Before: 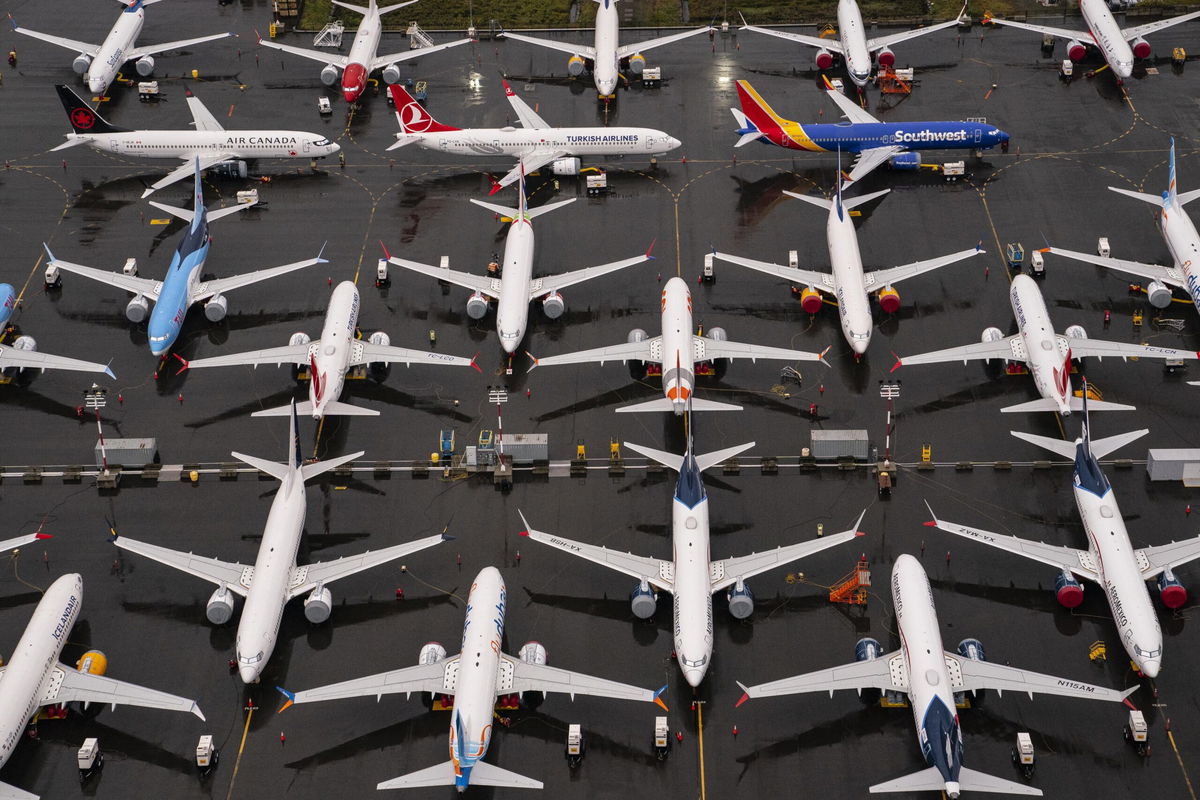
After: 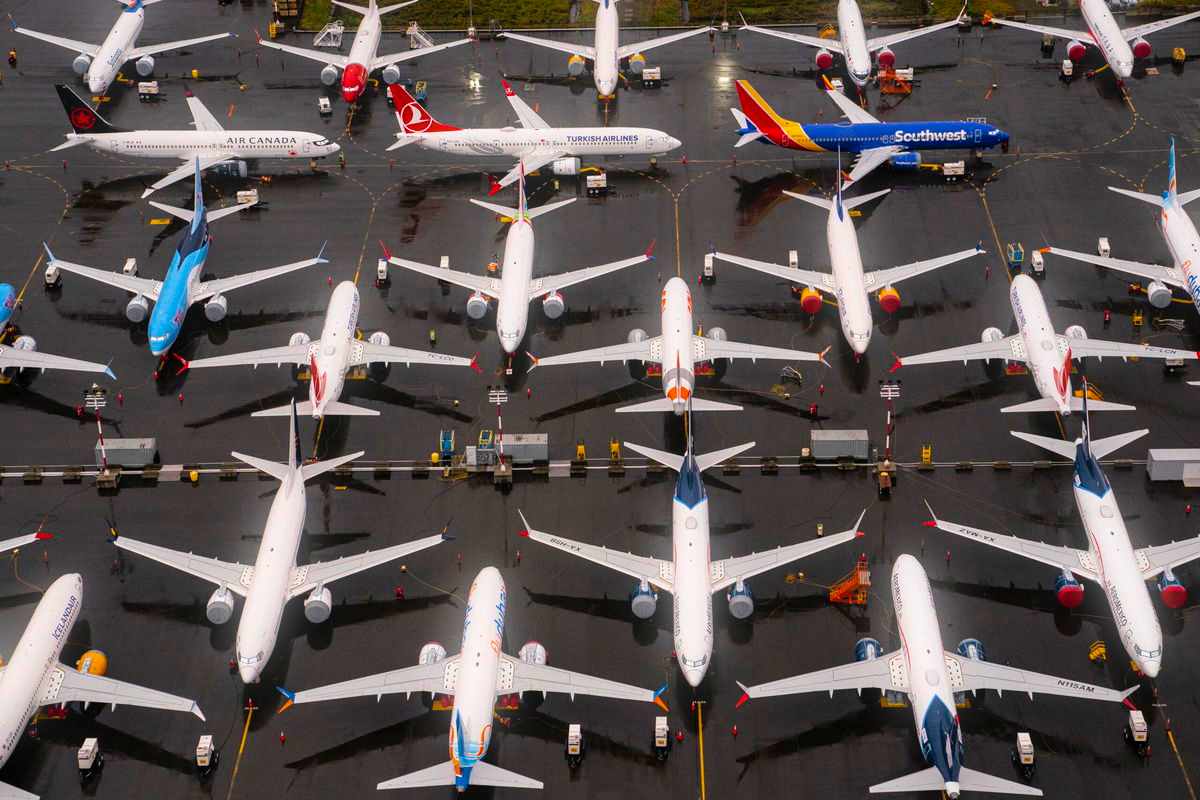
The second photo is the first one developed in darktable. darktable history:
color balance rgb: perceptual saturation grading › global saturation 25%, global vibrance 20%
bloom: size 5%, threshold 95%, strength 15%
